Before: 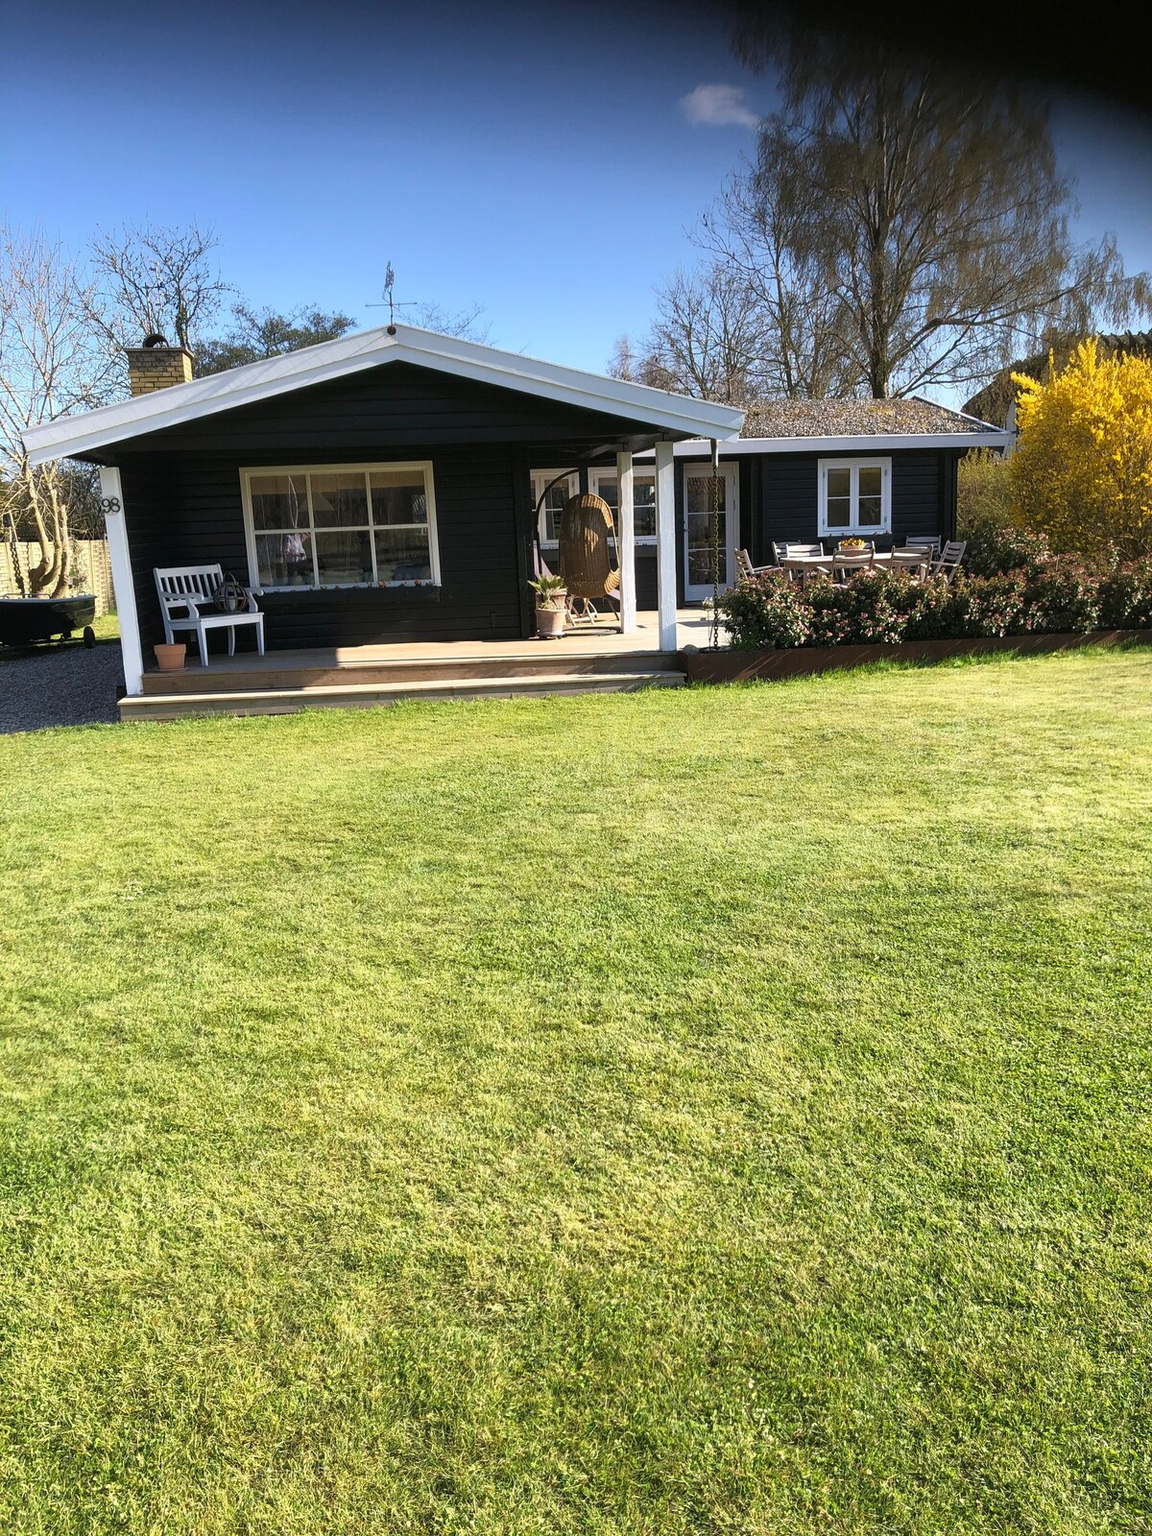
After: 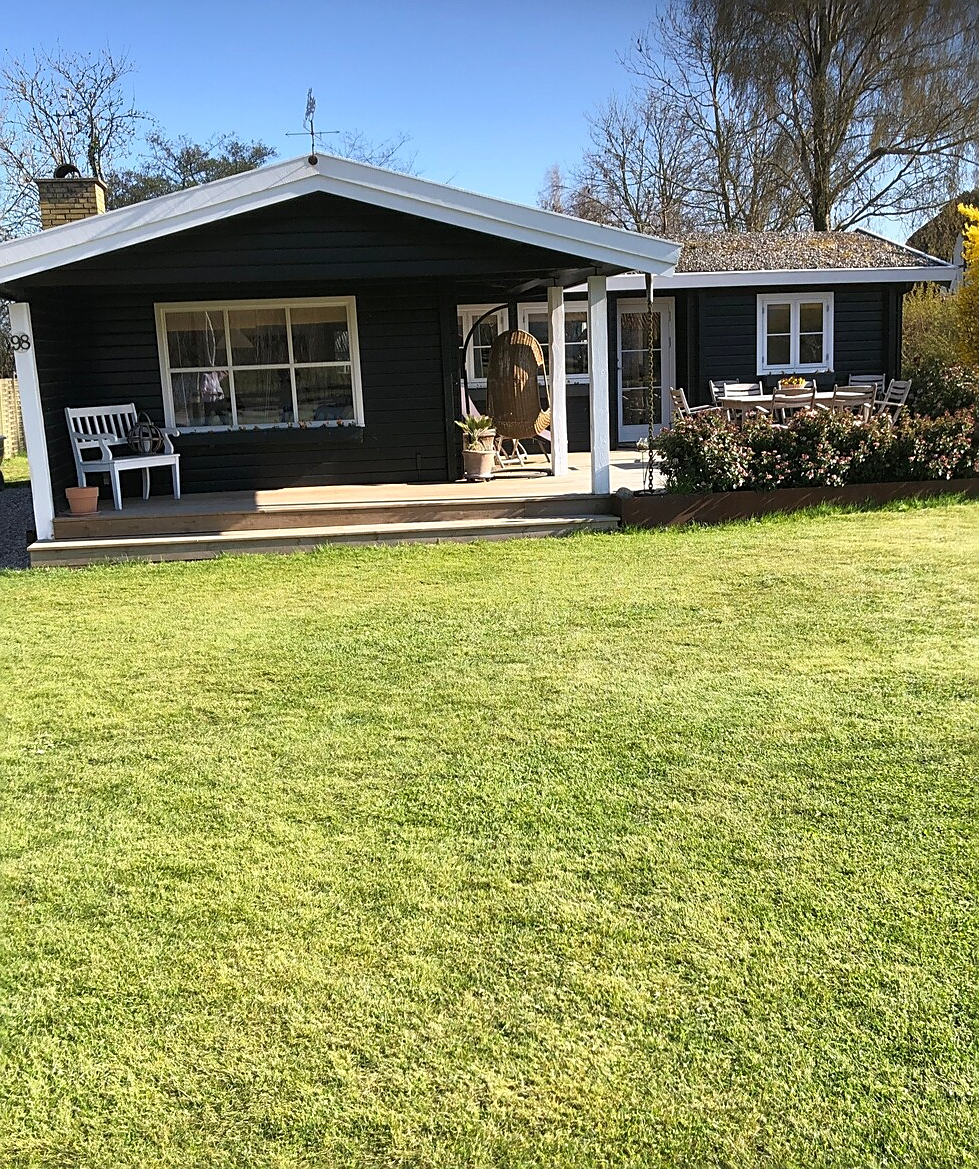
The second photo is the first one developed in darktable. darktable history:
crop: left 7.925%, top 11.537%, right 10.442%, bottom 15.394%
color correction: highlights b* 0.013
sharpen: on, module defaults
